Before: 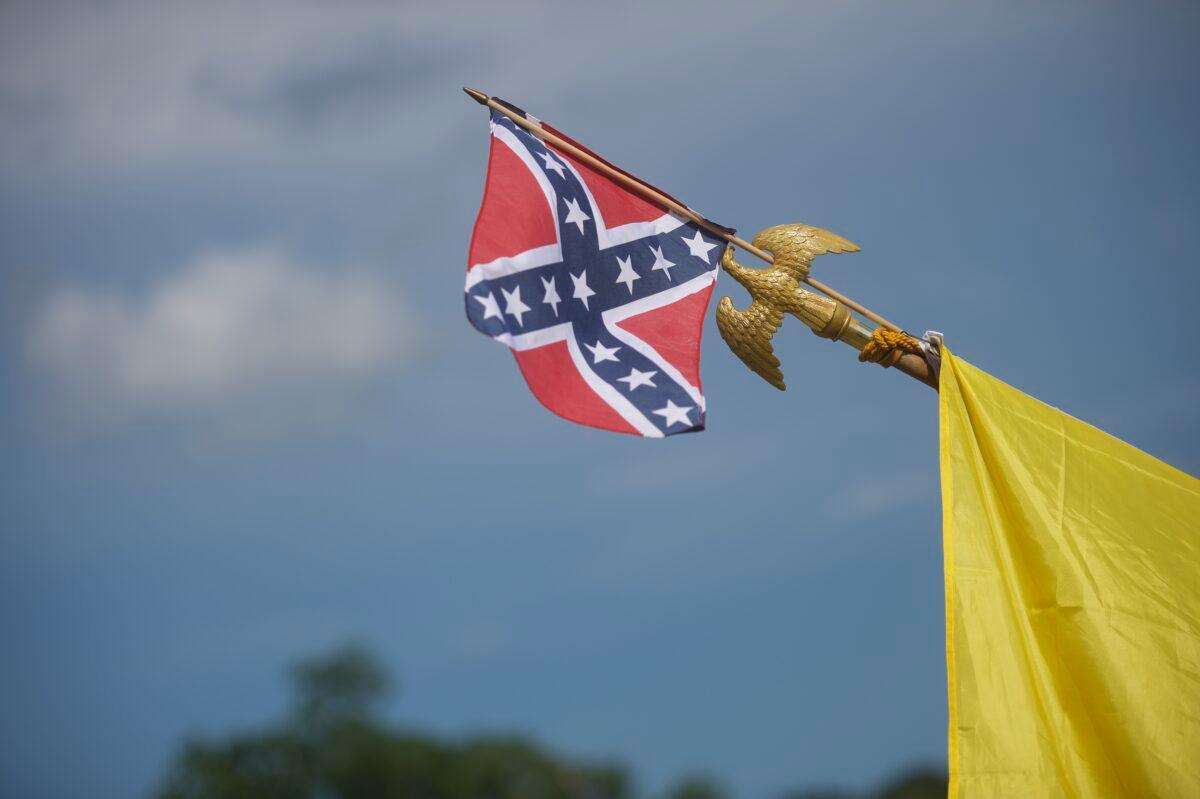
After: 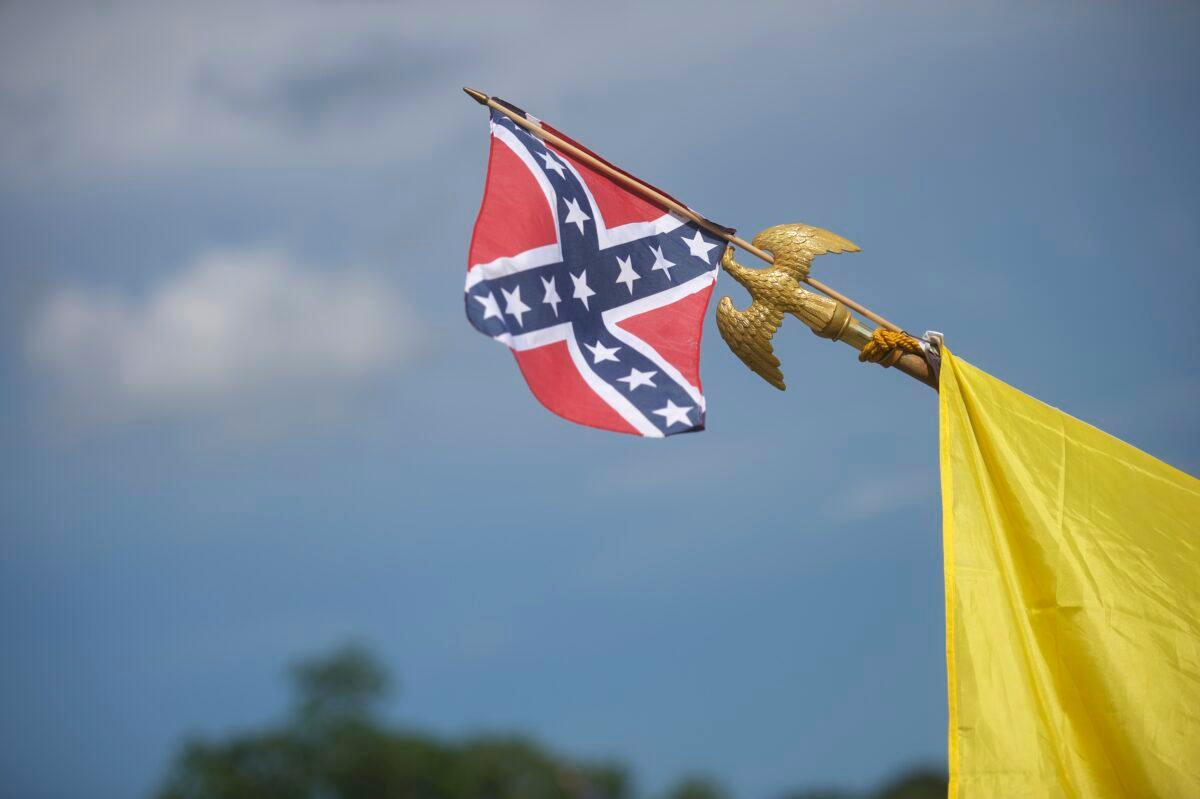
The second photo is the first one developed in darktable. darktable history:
exposure: exposure 0.243 EV, compensate highlight preservation false
